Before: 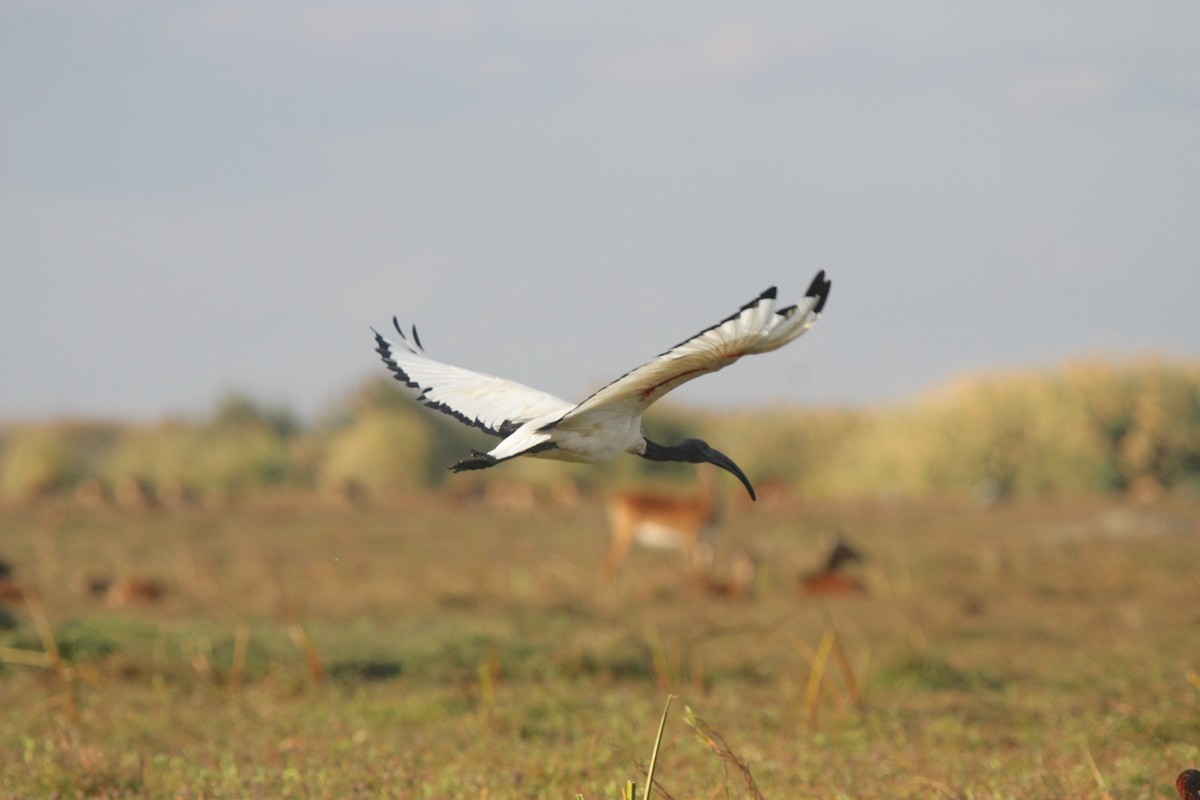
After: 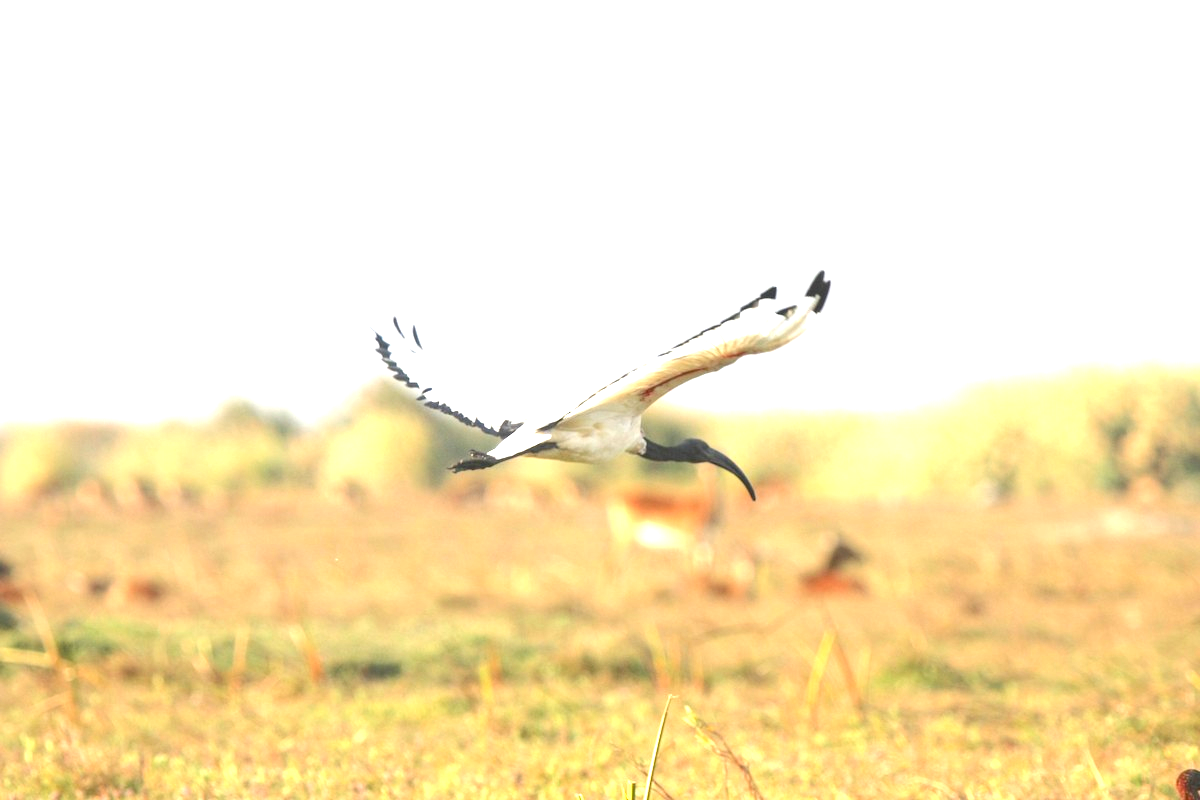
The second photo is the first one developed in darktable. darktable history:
exposure: black level correction 0.001, exposure 1.729 EV, compensate highlight preservation false
